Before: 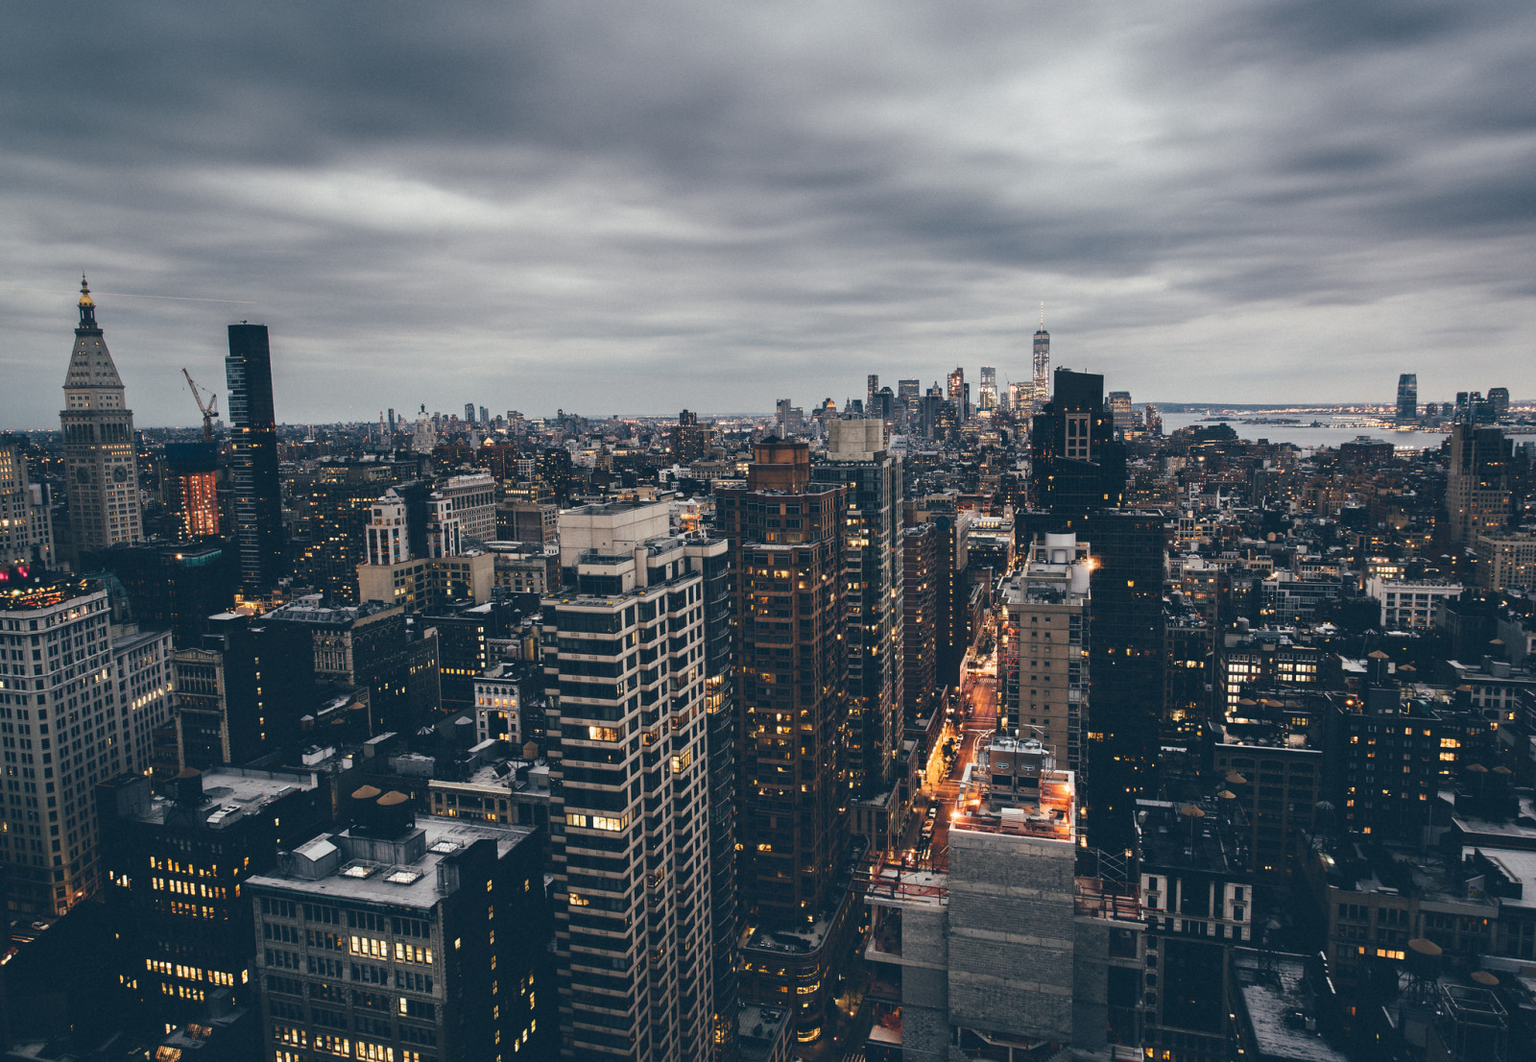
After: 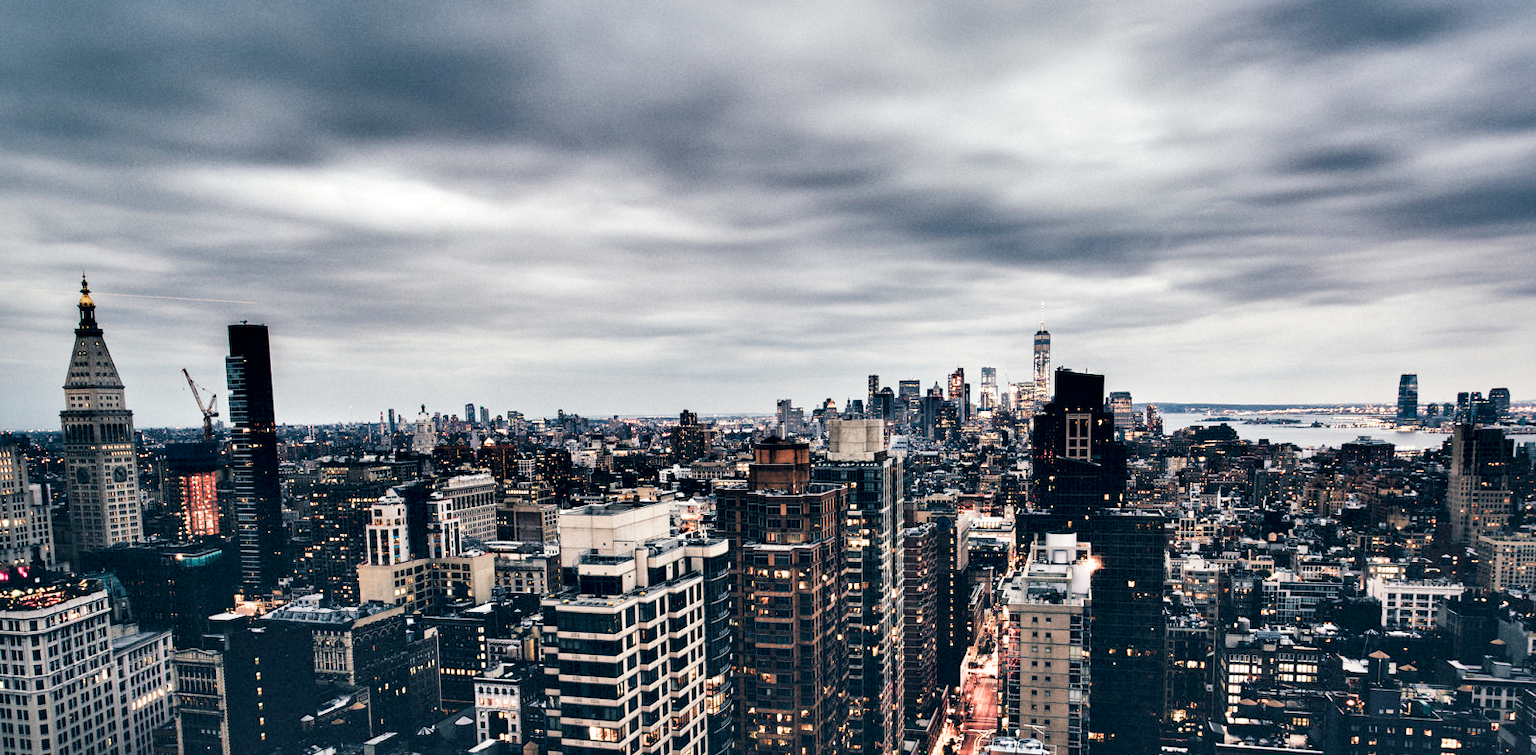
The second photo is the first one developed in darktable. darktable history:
exposure: exposure 0.745 EV, compensate highlight preservation false
crop: right 0.001%, bottom 28.828%
filmic rgb: black relative exposure -7.65 EV, white relative exposure 4.56 EV, threshold 2.95 EV, hardness 3.61, color science v4 (2020), iterations of high-quality reconstruction 10, enable highlight reconstruction true
contrast equalizer: octaves 7, y [[0.6 ×6], [0.55 ×6], [0 ×6], [0 ×6], [0 ×6]]
contrast brightness saturation: contrast 0.038, saturation 0.151
local contrast: mode bilateral grid, contrast 100, coarseness 100, detail 165%, midtone range 0.2
